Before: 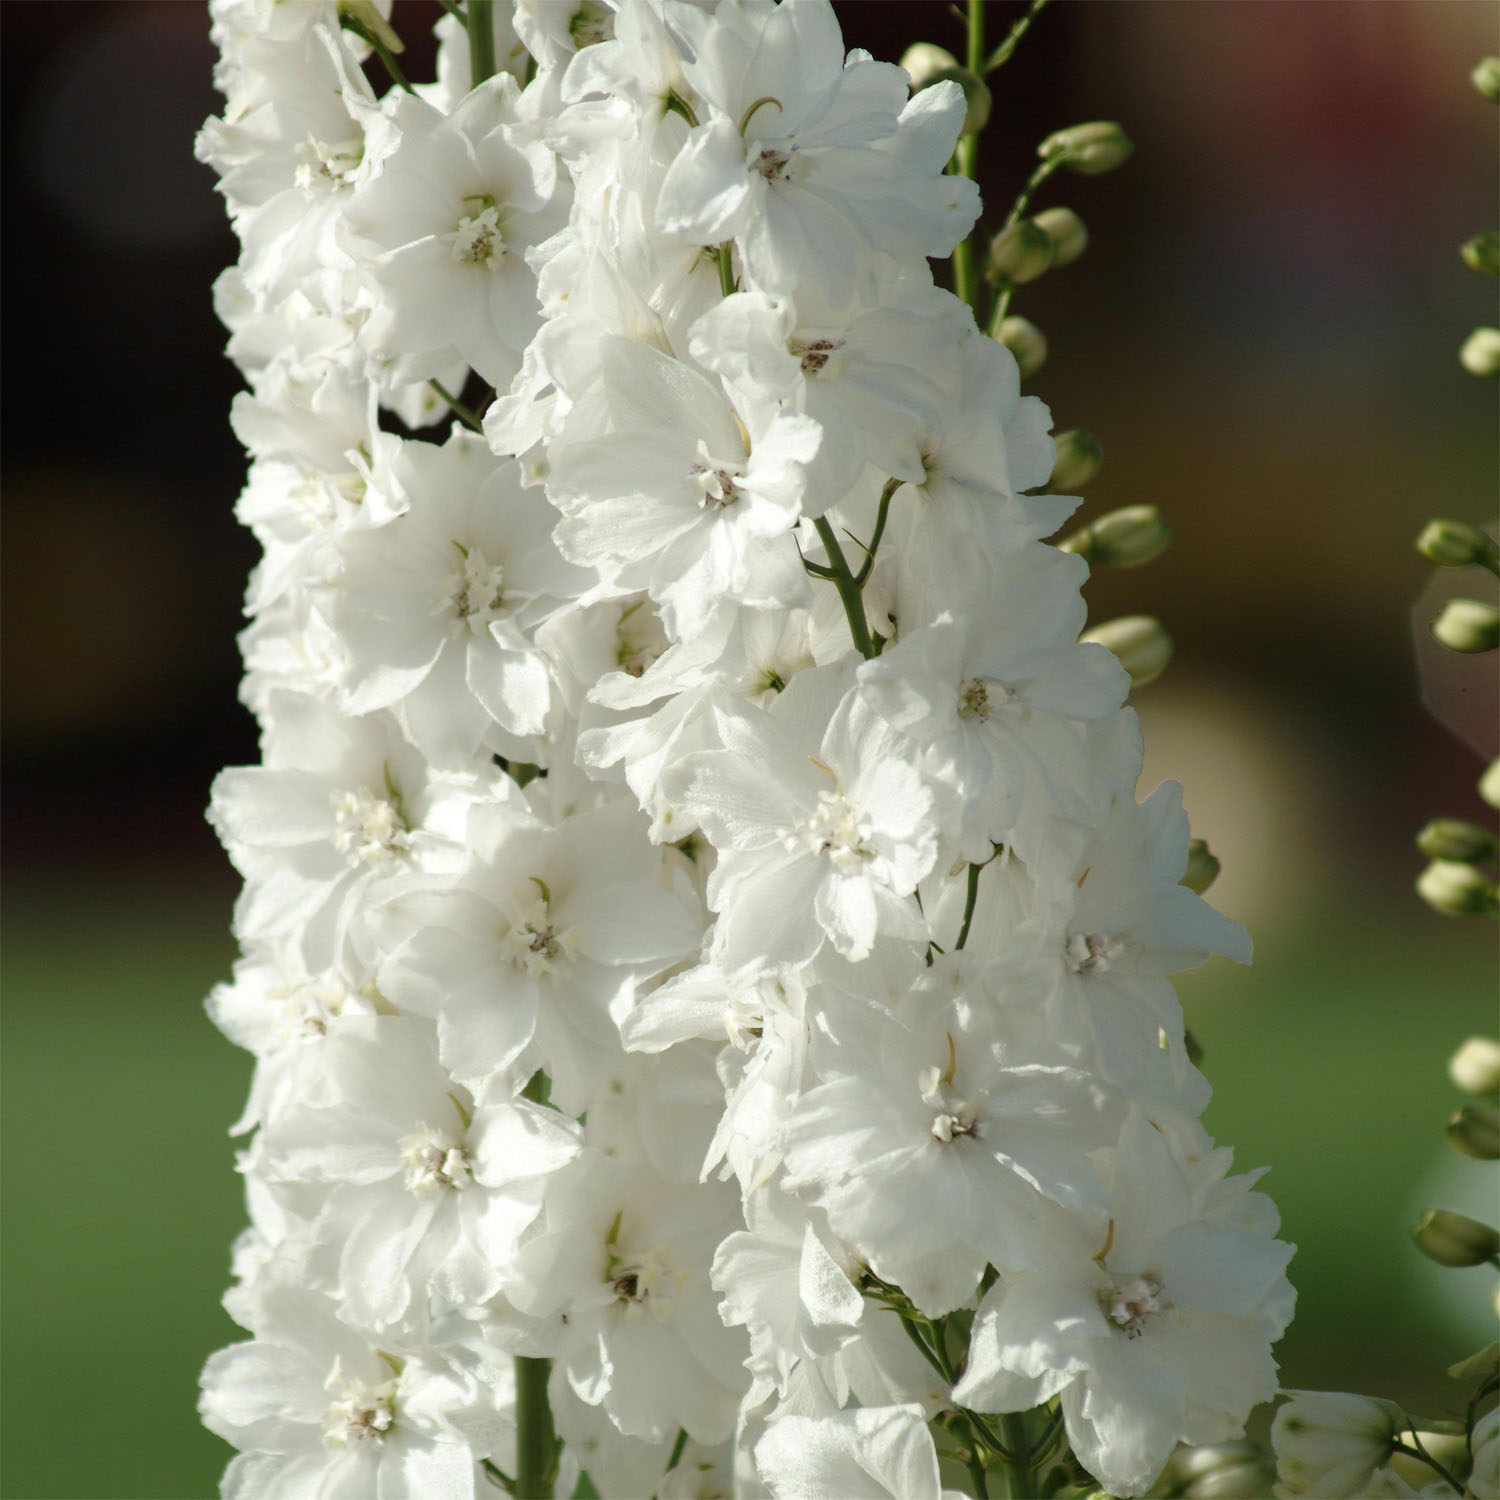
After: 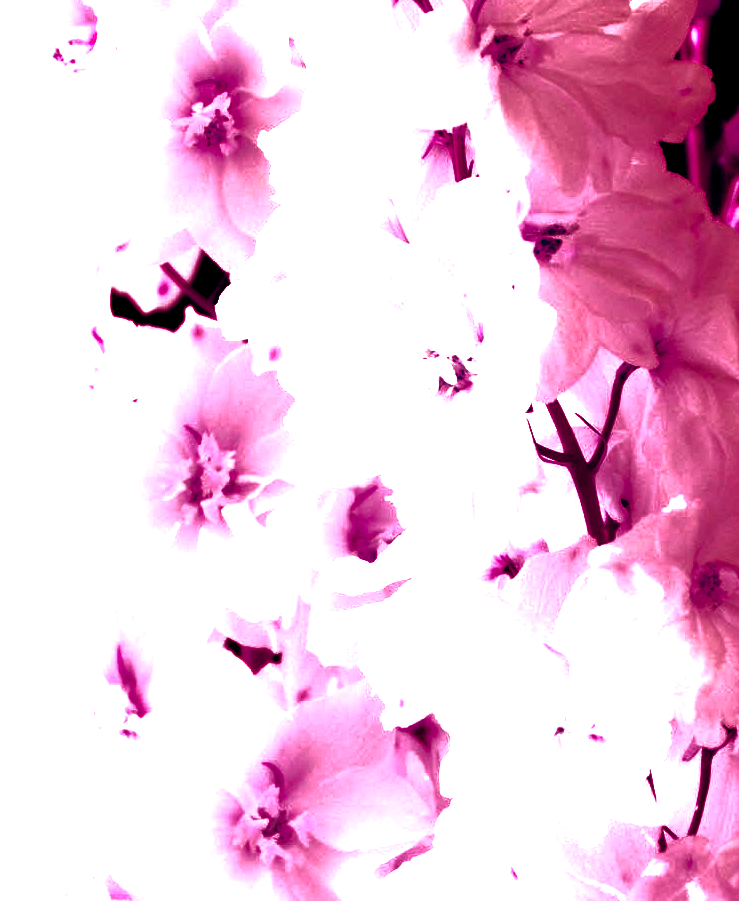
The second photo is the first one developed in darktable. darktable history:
exposure: exposure 1.089 EV, compensate highlight preservation false
white balance: emerald 1
crop: left 17.835%, top 7.675%, right 32.881%, bottom 32.213%
base curve: curves: ch0 [(0, 0) (0.564, 0.291) (0.802, 0.731) (1, 1)]
color balance rgb: shadows lift › luminance -18.76%, shadows lift › chroma 35.44%, power › luminance -3.76%, power › hue 142.17°, highlights gain › chroma 7.5%, highlights gain › hue 184.75°, global offset › luminance -0.52%, global offset › chroma 0.91%, global offset › hue 173.36°, shadows fall-off 300%, white fulcrum 2 EV, highlights fall-off 300%, linear chroma grading › shadows 17.19%, linear chroma grading › highlights 61.12%, linear chroma grading › global chroma 50%, hue shift -150.52°, perceptual brilliance grading › global brilliance 12%, mask middle-gray fulcrum 100%, contrast gray fulcrum 38.43%, contrast 35.15%, saturation formula JzAzBz (2021)
